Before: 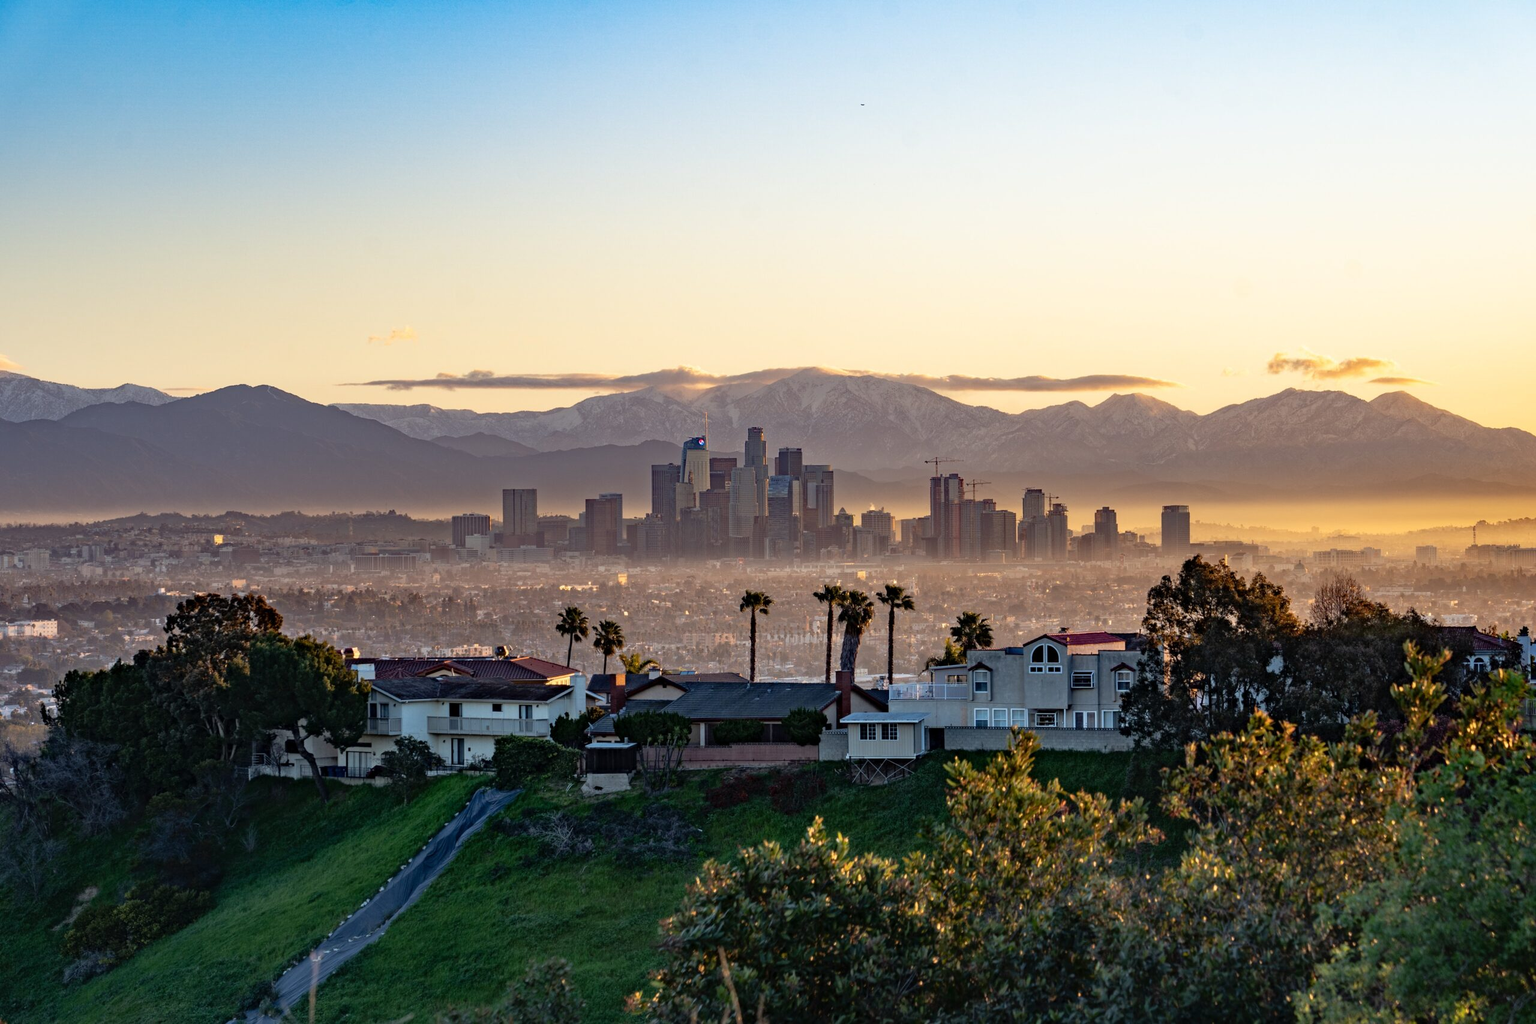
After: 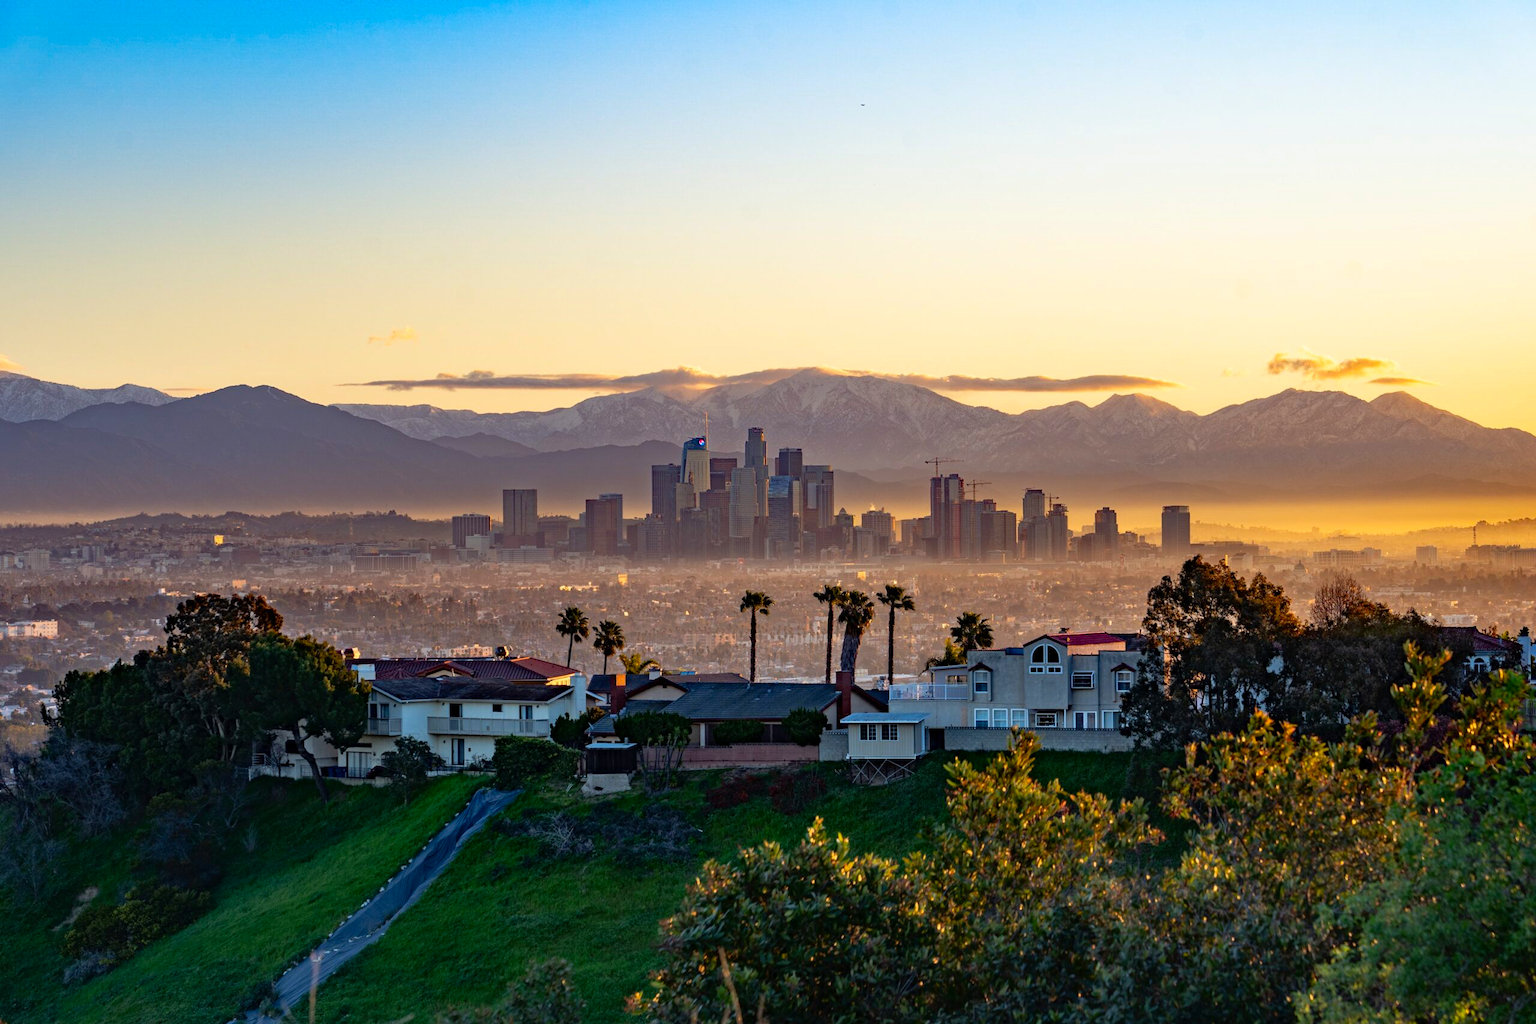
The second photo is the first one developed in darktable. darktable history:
contrast brightness saturation: brightness -0.02, saturation 0.35
tone equalizer: on, module defaults
